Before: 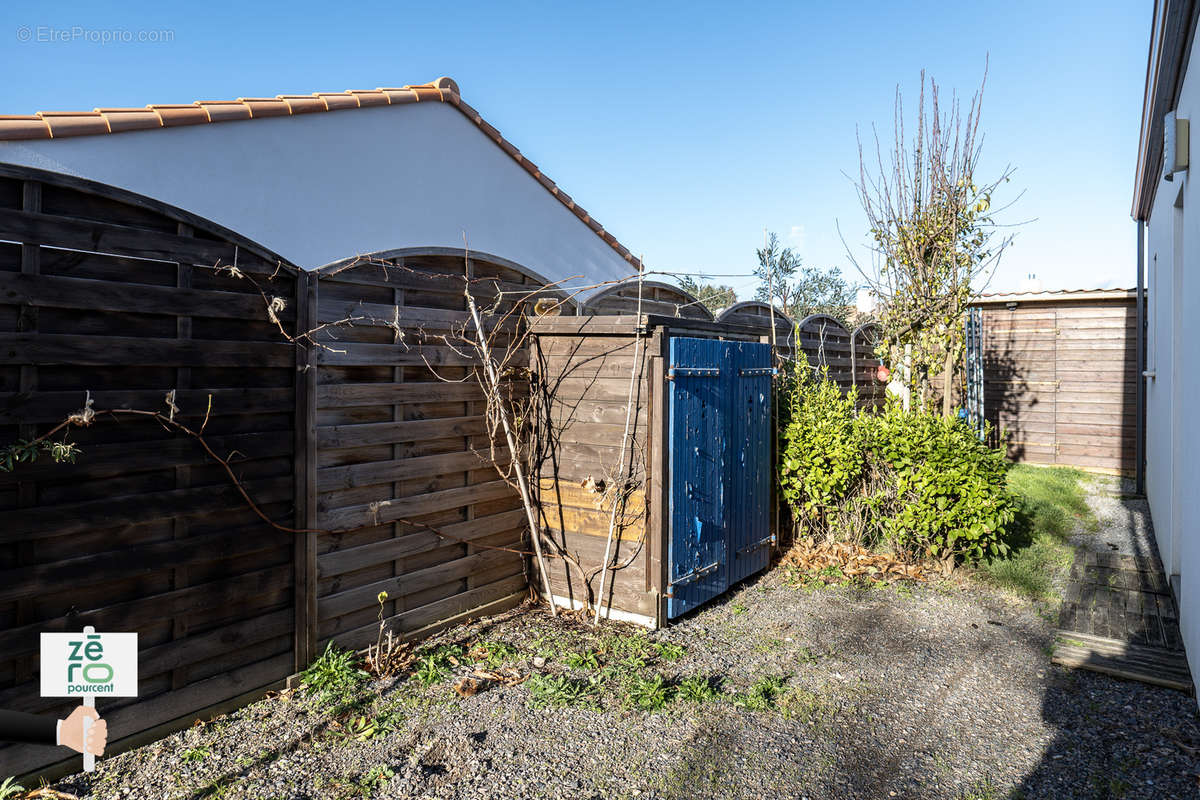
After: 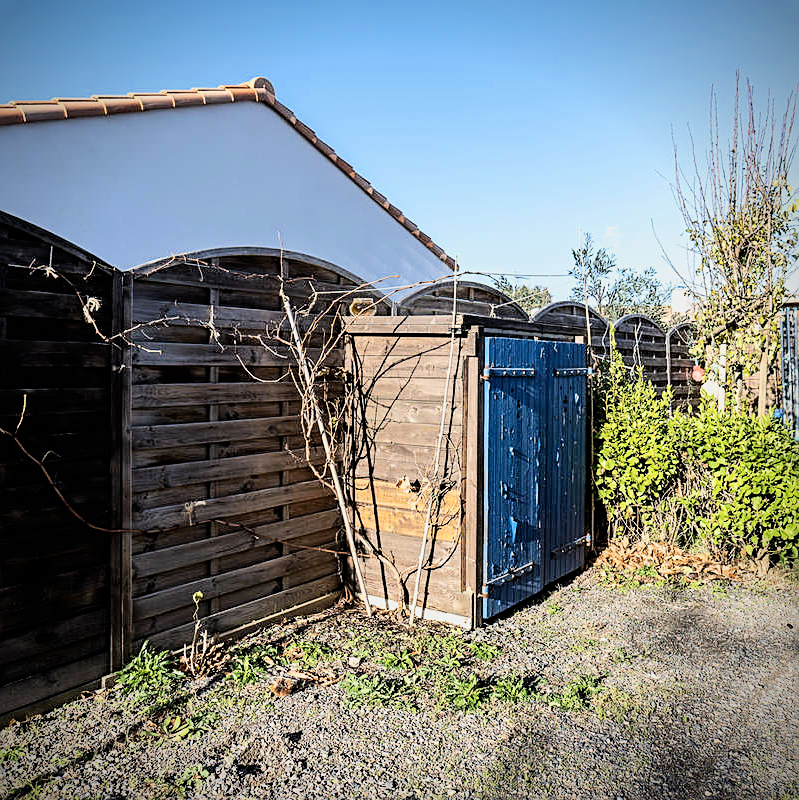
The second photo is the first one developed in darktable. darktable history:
exposure: exposure 0.608 EV, compensate highlight preservation false
vignetting: fall-off start 87.27%, brightness -0.609, saturation -0.003, automatic ratio true
sharpen: on, module defaults
crop and rotate: left 15.488%, right 17.883%
filmic rgb: black relative exposure -7.65 EV, white relative exposure 4.56 EV, threshold 3.04 EV, hardness 3.61, contrast 1.236, color science v6 (2022), enable highlight reconstruction true
